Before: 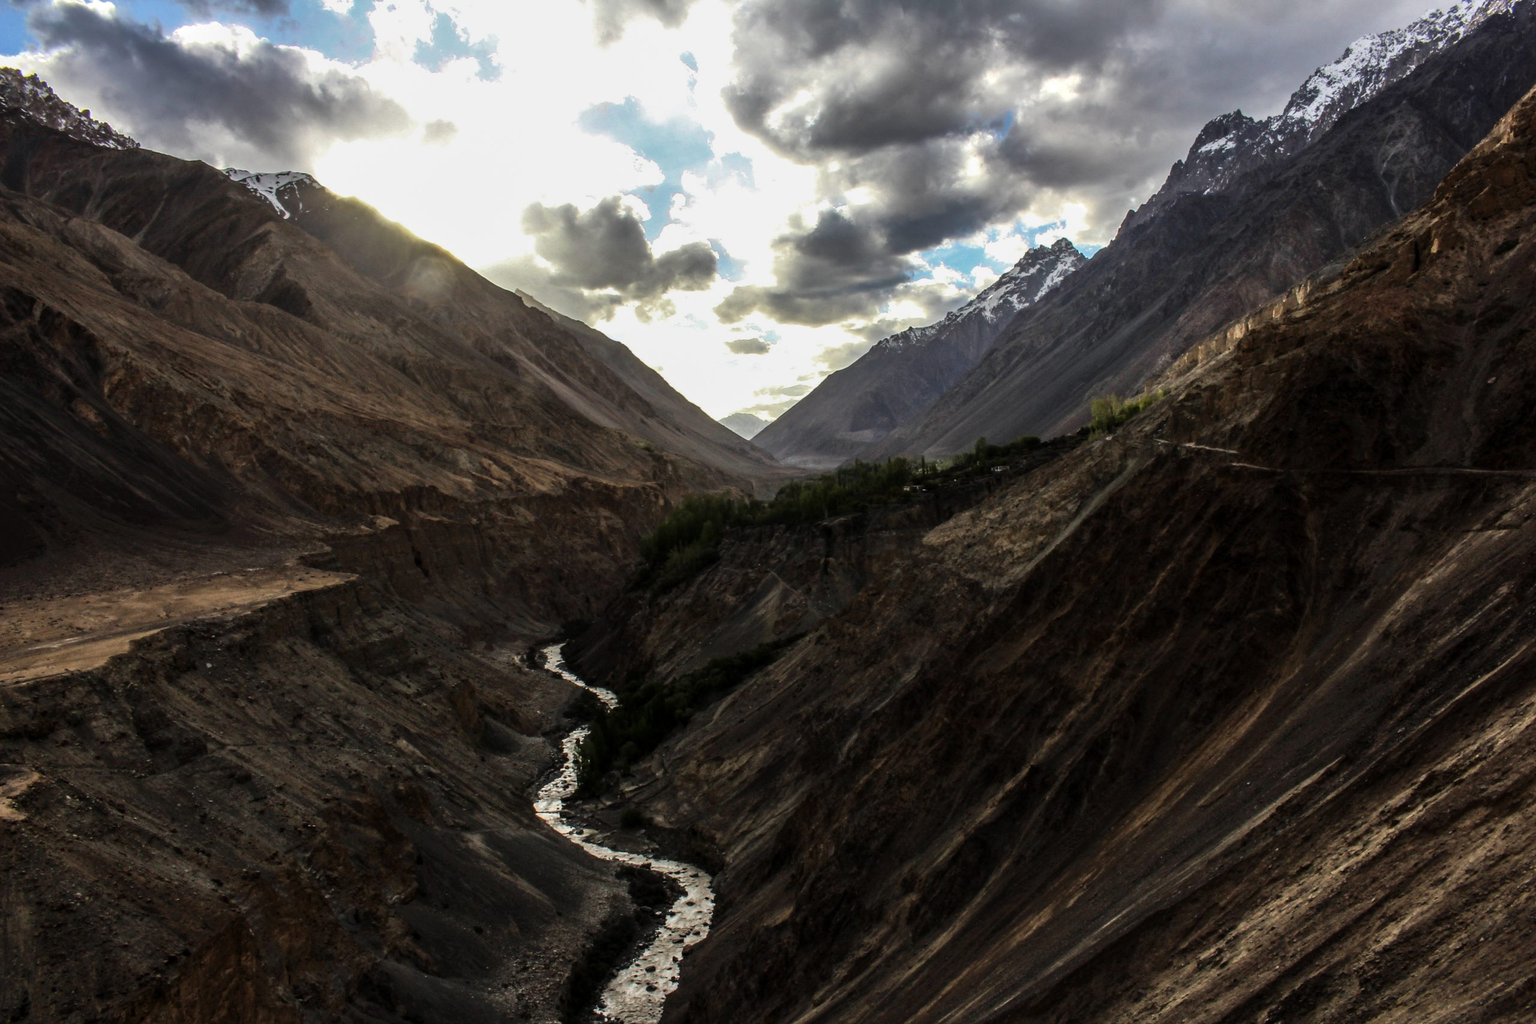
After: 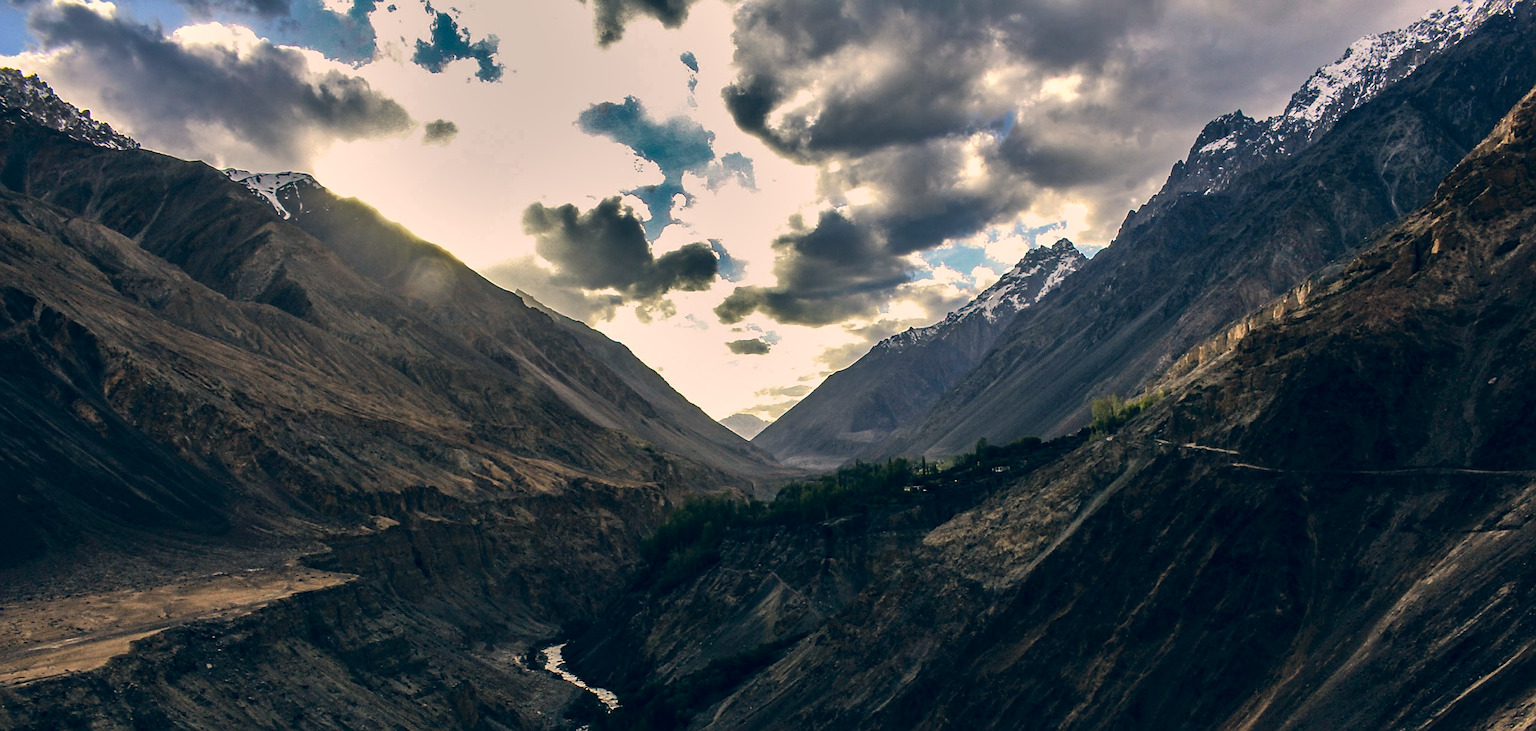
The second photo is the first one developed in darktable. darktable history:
shadows and highlights: shadows 24.5, highlights -78.15, soften with gaussian
crop: bottom 28.576%
sharpen: on, module defaults
color correction: highlights a* 10.32, highlights b* 14.66, shadows a* -9.59, shadows b* -15.02
